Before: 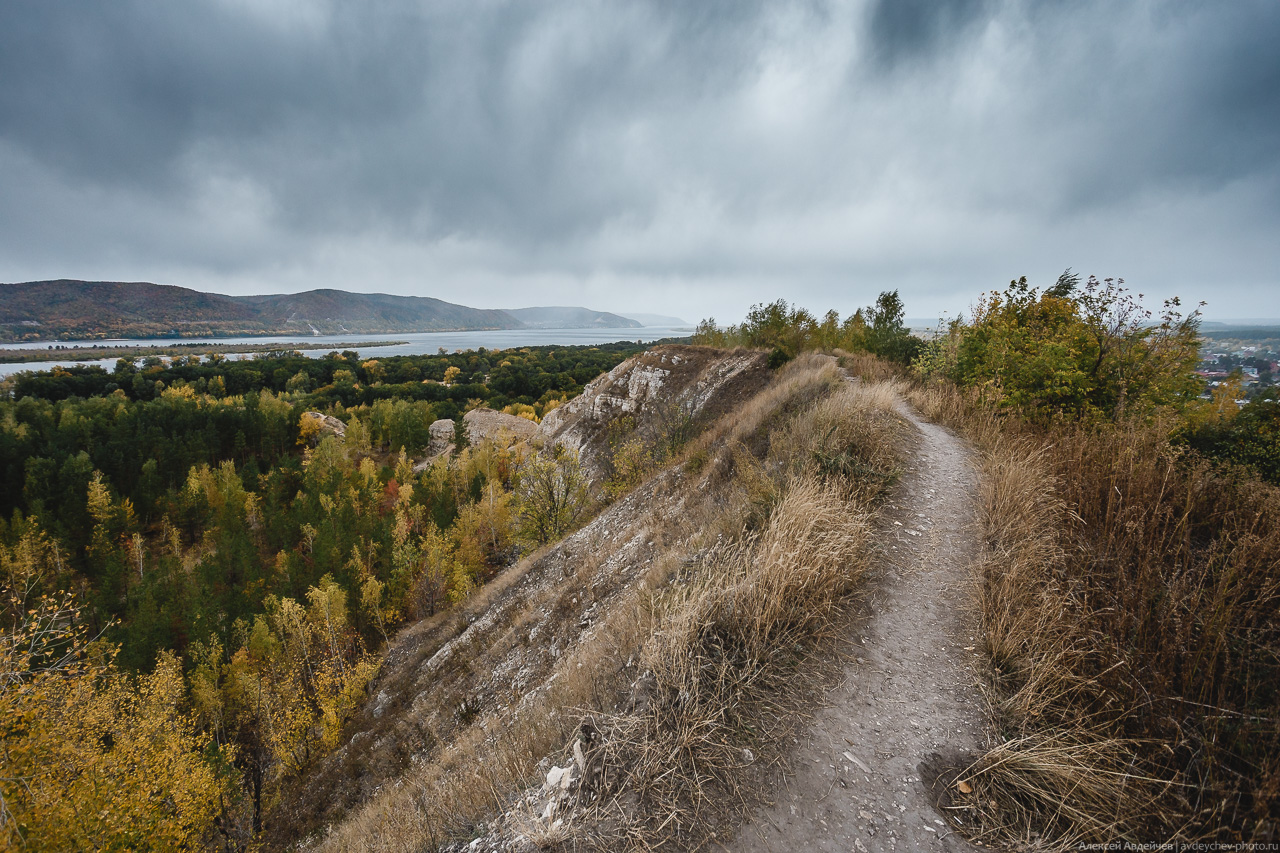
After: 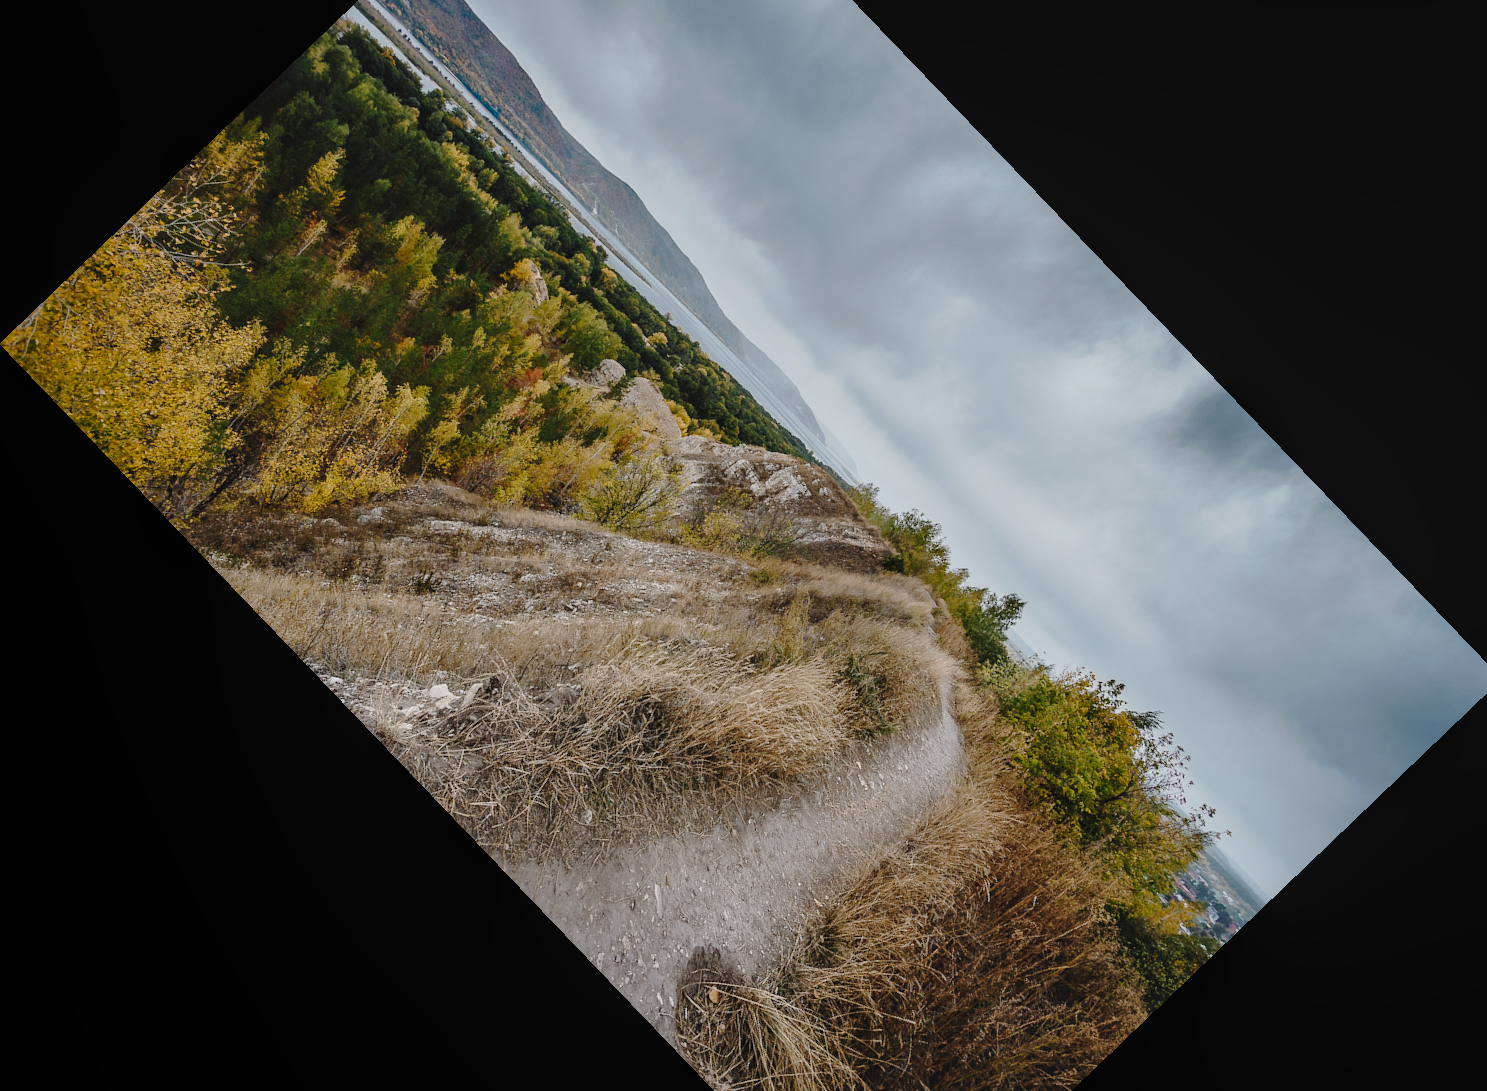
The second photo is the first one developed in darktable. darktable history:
tone curve: curves: ch0 [(0, 0) (0.003, 0.004) (0.011, 0.01) (0.025, 0.025) (0.044, 0.042) (0.069, 0.064) (0.1, 0.093) (0.136, 0.13) (0.177, 0.182) (0.224, 0.241) (0.277, 0.322) (0.335, 0.409) (0.399, 0.482) (0.468, 0.551) (0.543, 0.606) (0.623, 0.672) (0.709, 0.73) (0.801, 0.81) (0.898, 0.885) (1, 1)], preserve colors none
crop and rotate: angle -46.26°, top 16.234%, right 0.912%, bottom 11.704%
local contrast: detail 110%
